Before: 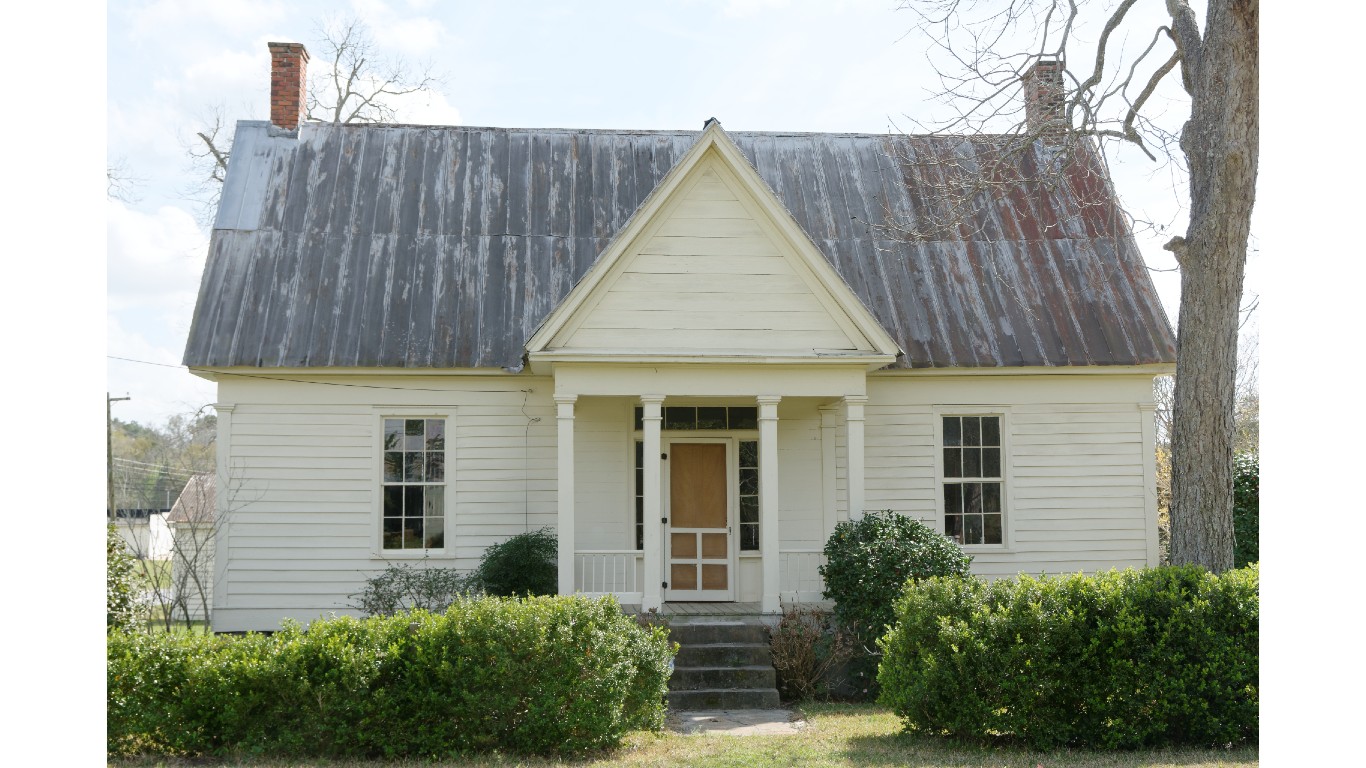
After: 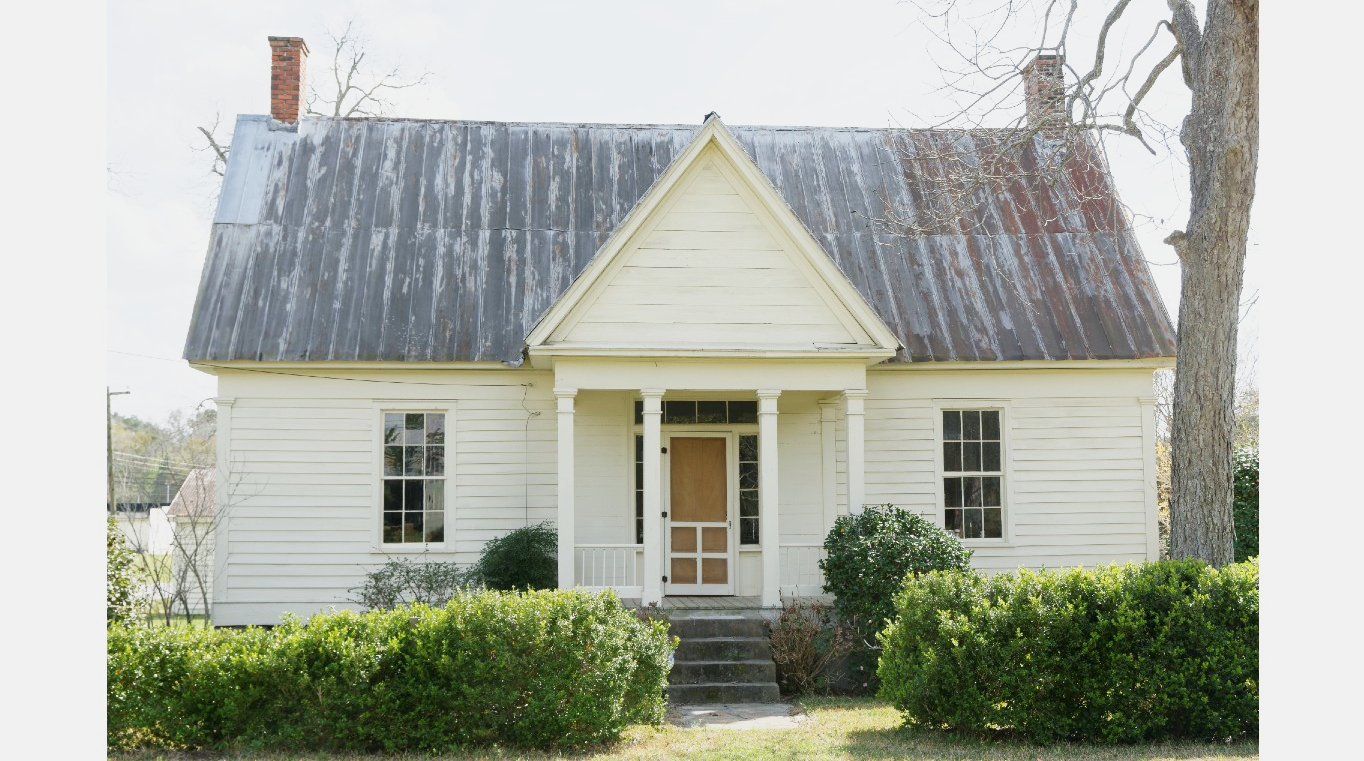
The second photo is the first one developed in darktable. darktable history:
crop: top 0.784%, right 0.101%
base curve: curves: ch0 [(0, 0) (0.088, 0.125) (0.176, 0.251) (0.354, 0.501) (0.613, 0.749) (1, 0.877)], preserve colors none
